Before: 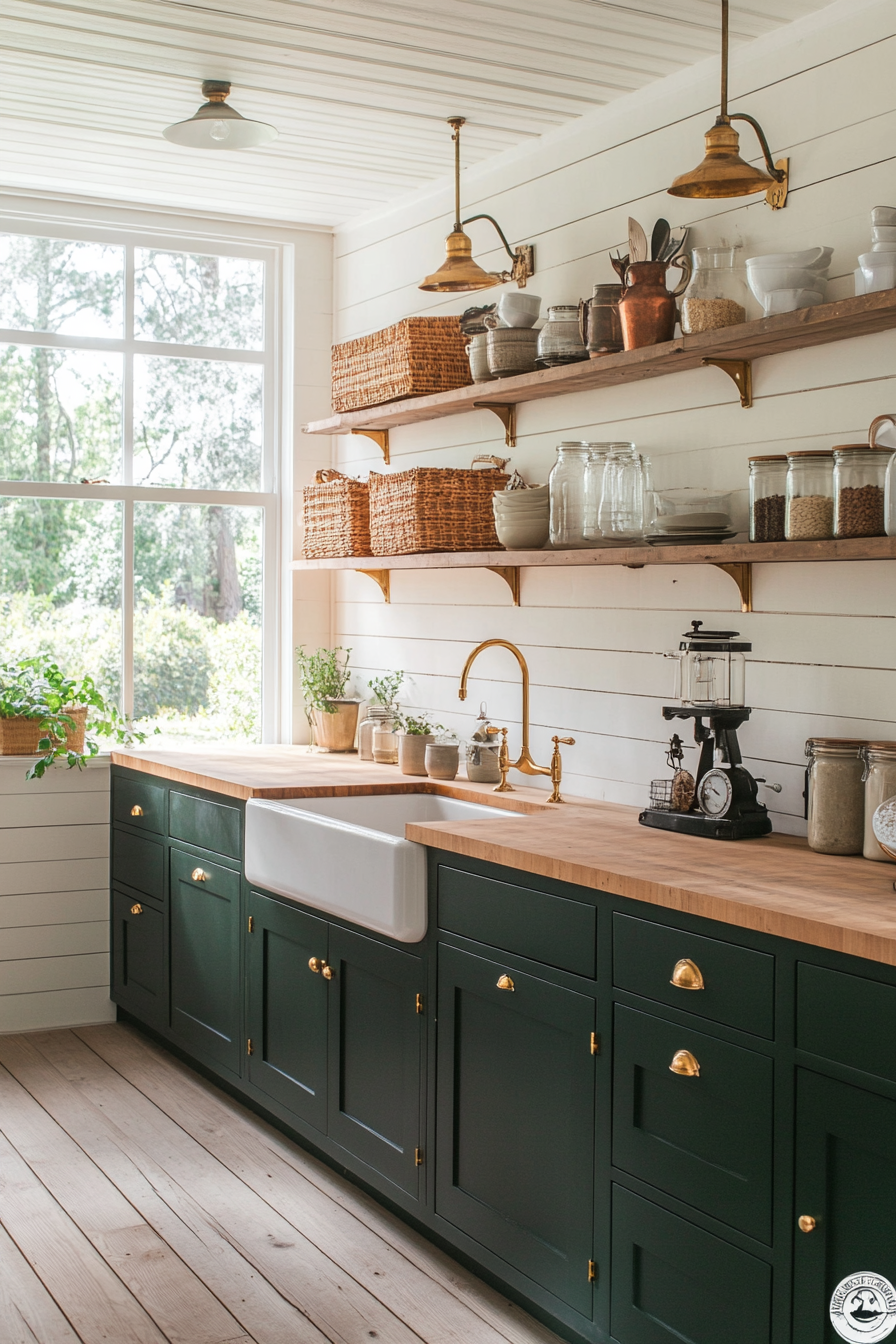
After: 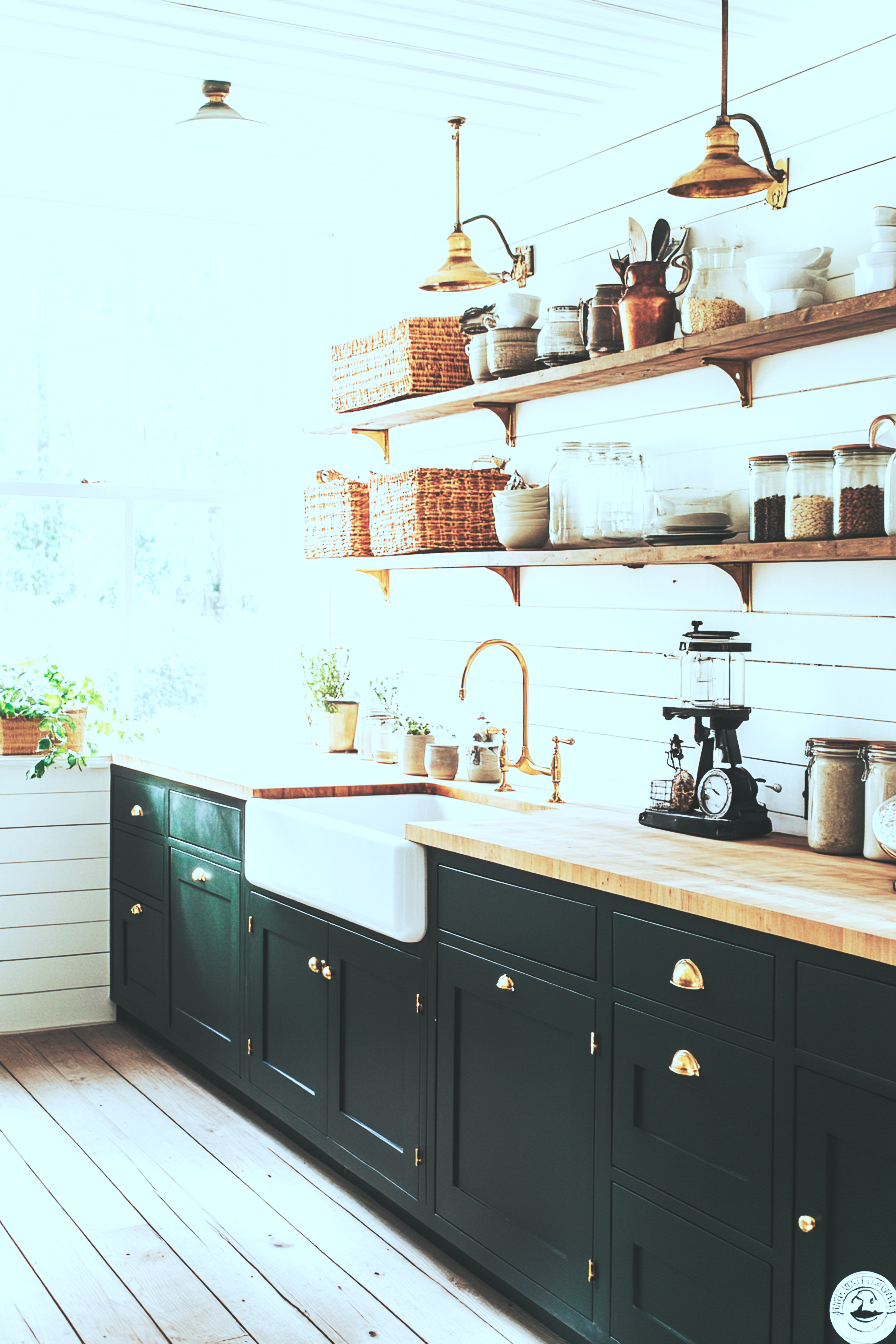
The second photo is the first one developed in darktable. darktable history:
color correction: highlights a* -12.31, highlights b* -17.79, saturation 0.697
base curve: curves: ch0 [(0, 0.015) (0.085, 0.116) (0.134, 0.298) (0.19, 0.545) (0.296, 0.764) (0.599, 0.982) (1, 1)], preserve colors none
